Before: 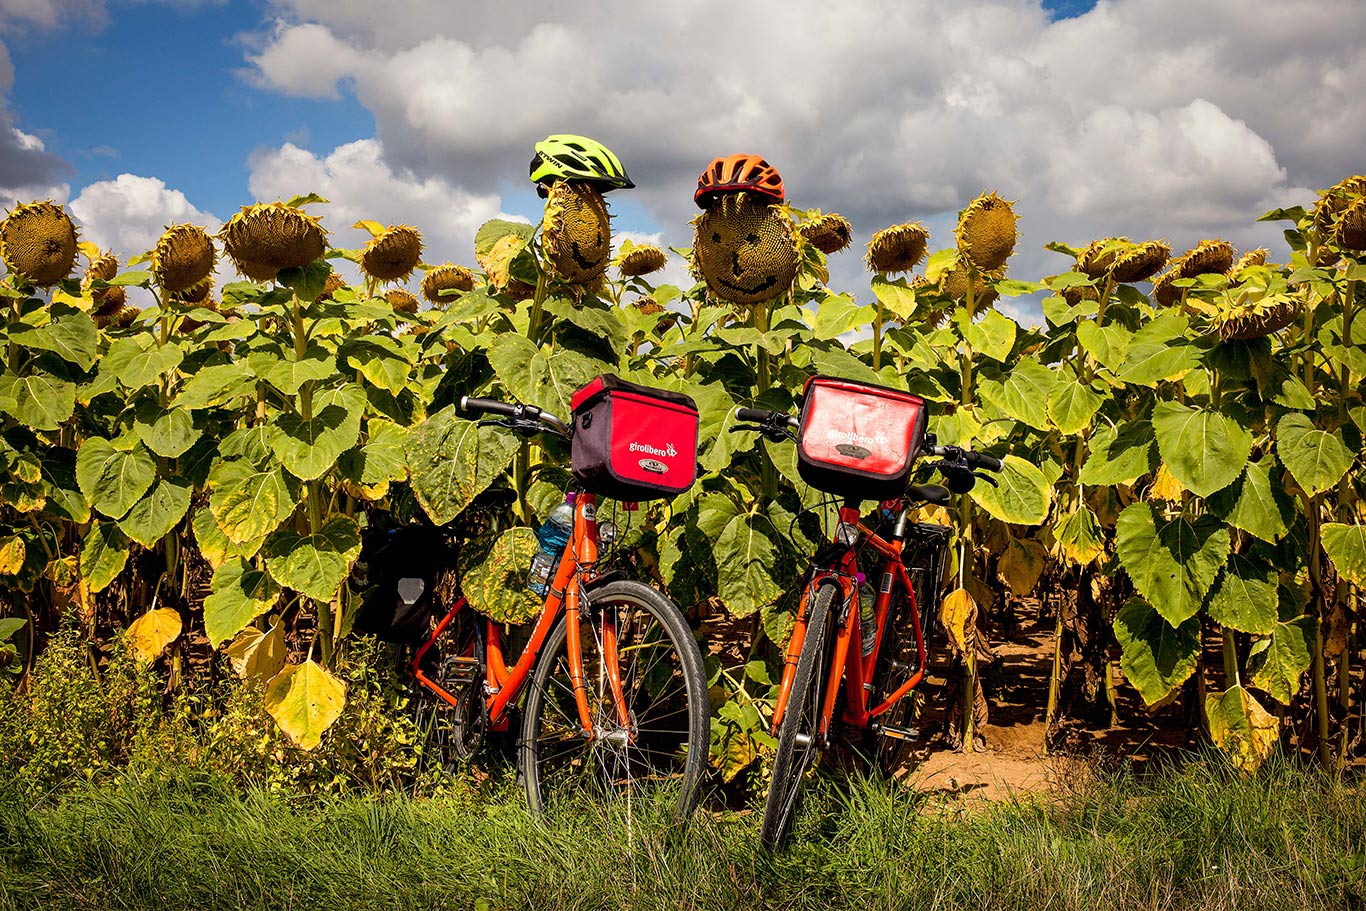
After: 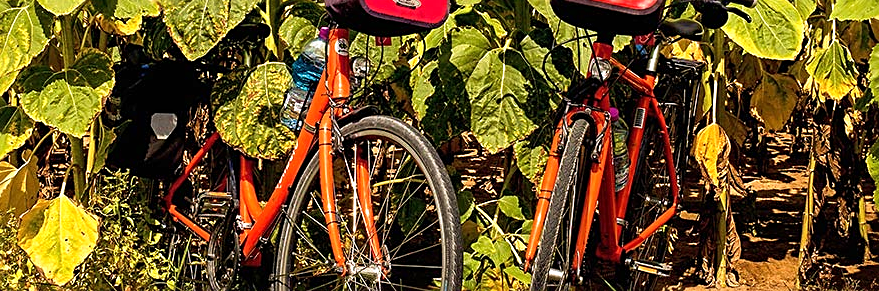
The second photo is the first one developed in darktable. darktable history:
crop: left 18.091%, top 51.13%, right 17.525%, bottom 16.85%
exposure: exposure 0.367 EV, compensate highlight preservation false
velvia: on, module defaults
sharpen: on, module defaults
